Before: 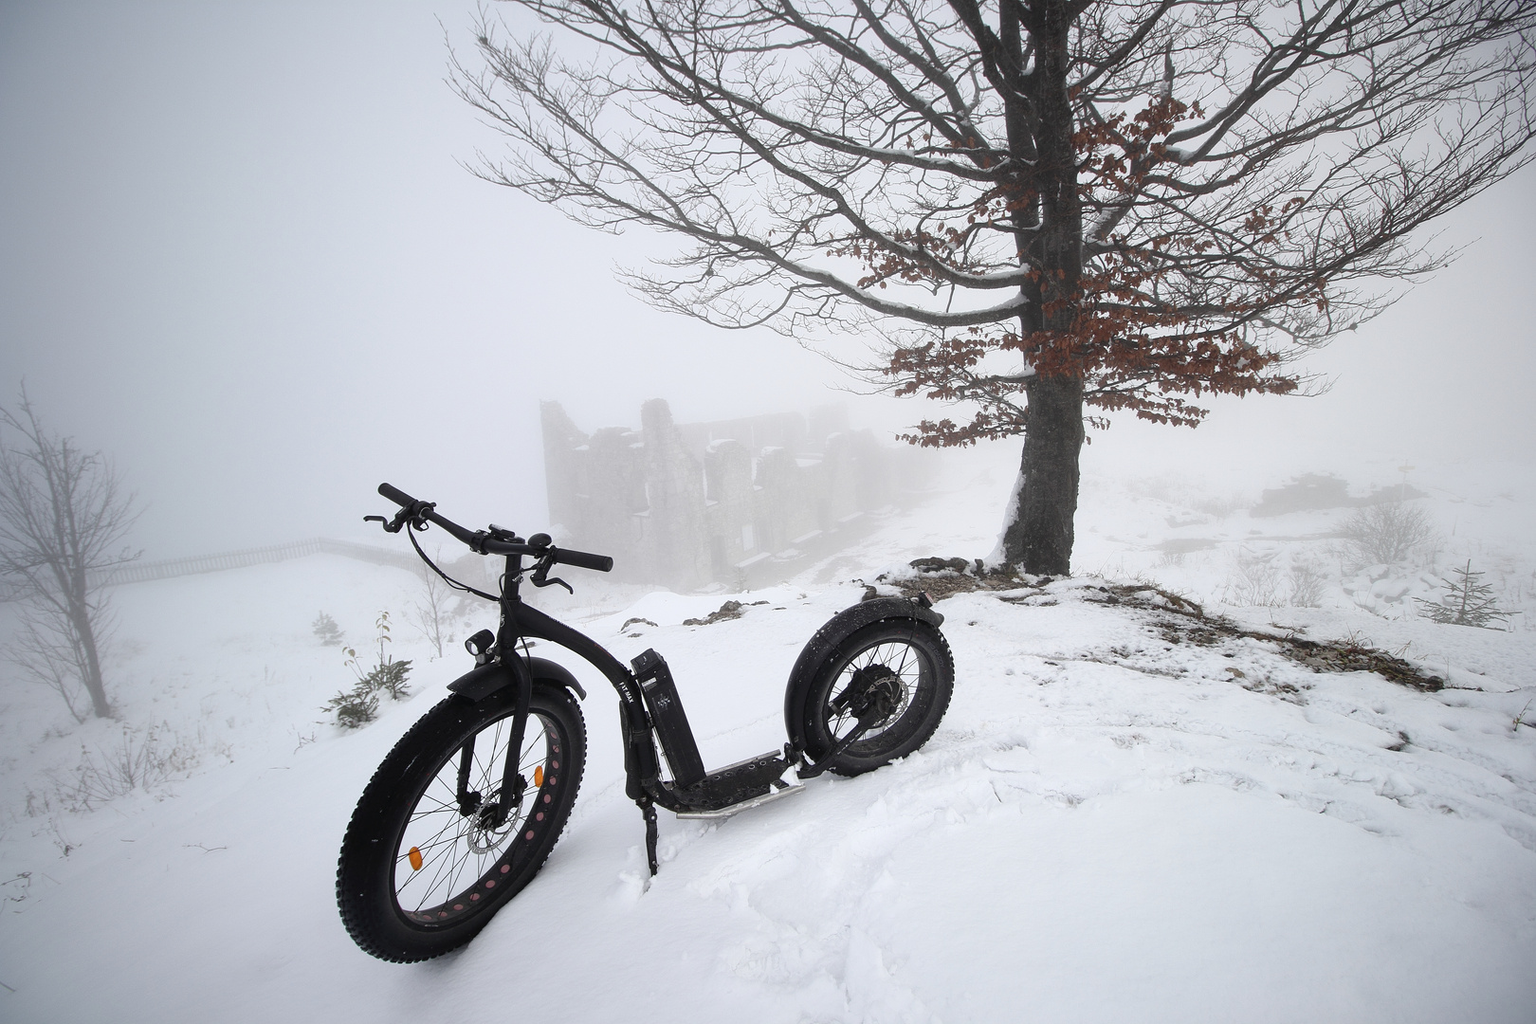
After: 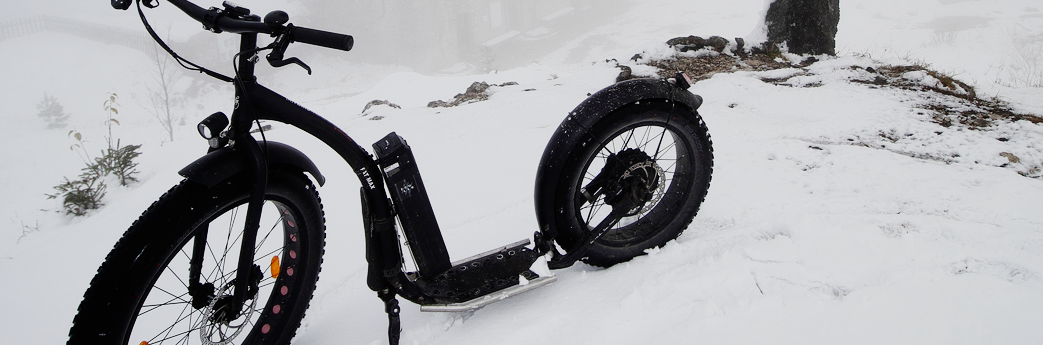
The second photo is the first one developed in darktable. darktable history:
sigmoid: contrast 1.69, skew -0.23, preserve hue 0%, red attenuation 0.1, red rotation 0.035, green attenuation 0.1, green rotation -0.017, blue attenuation 0.15, blue rotation -0.052, base primaries Rec2020
crop: left 18.091%, top 51.13%, right 17.525%, bottom 16.85%
color balance rgb: perceptual saturation grading › global saturation 20%, perceptual saturation grading › highlights -25%, perceptual saturation grading › shadows 25%
